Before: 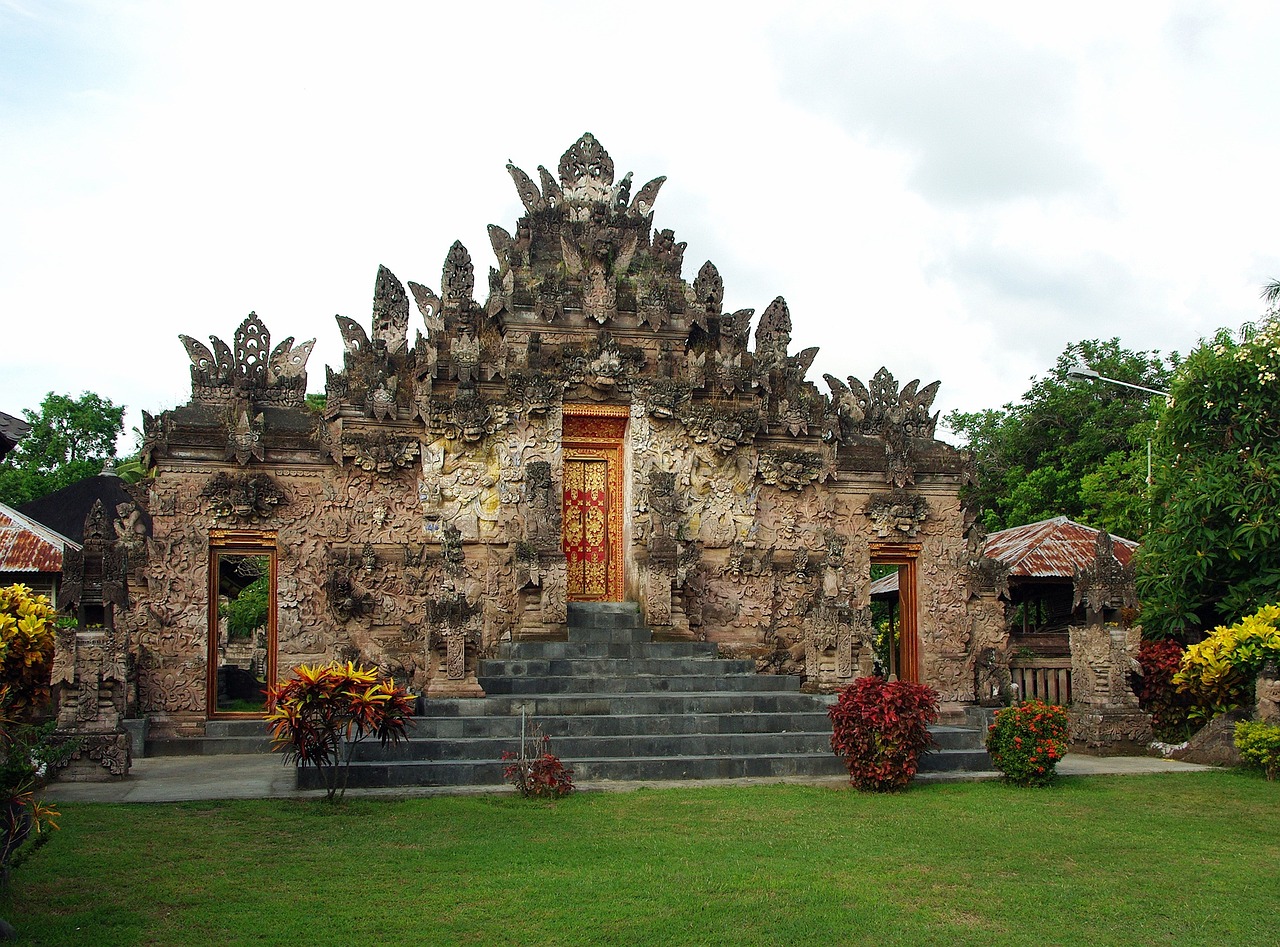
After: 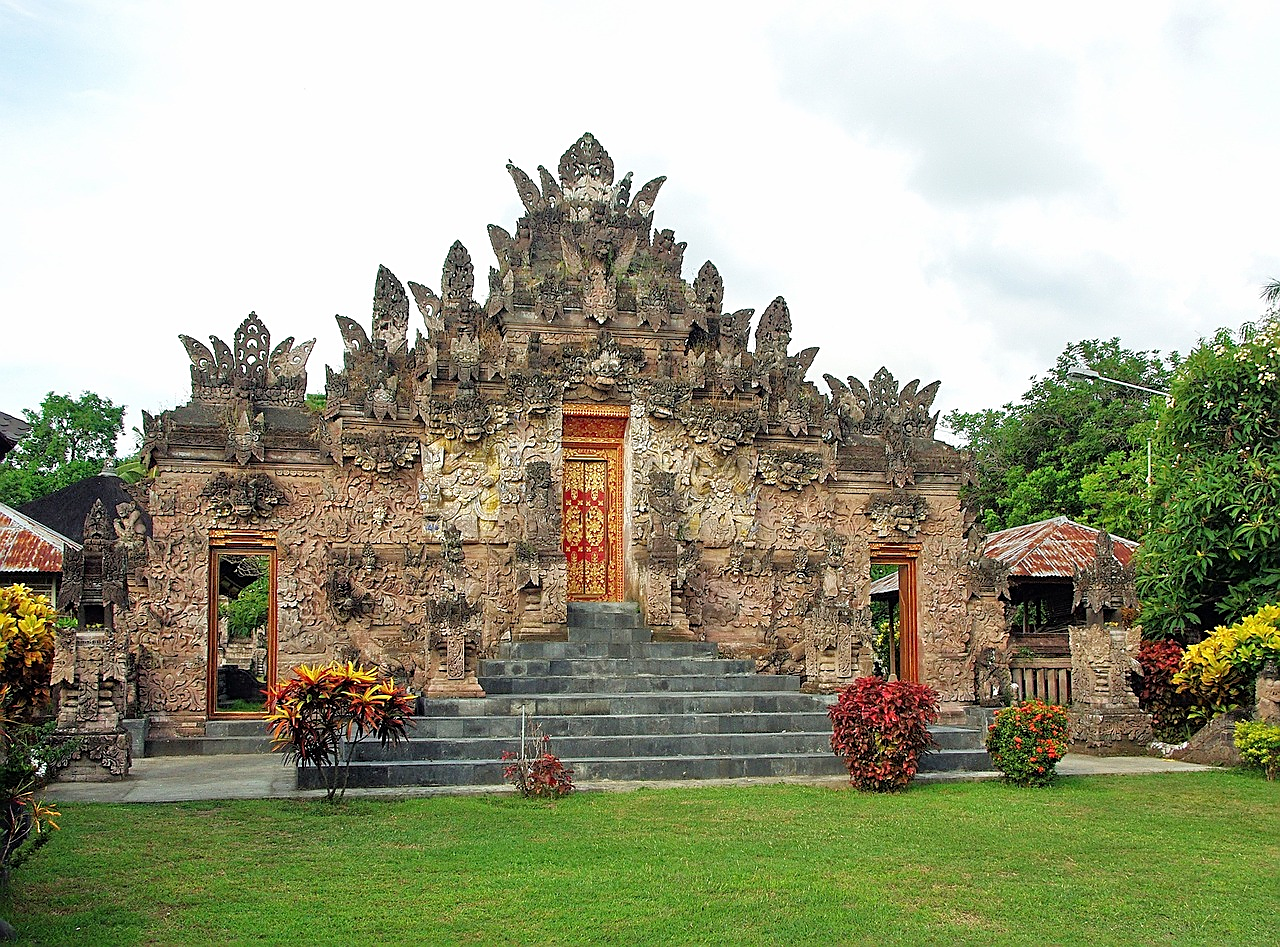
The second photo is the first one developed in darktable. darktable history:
tone equalizer: -7 EV 0.157 EV, -6 EV 0.635 EV, -5 EV 1.18 EV, -4 EV 1.37 EV, -3 EV 1.16 EV, -2 EV 0.6 EV, -1 EV 0.154 EV
sharpen: on, module defaults
